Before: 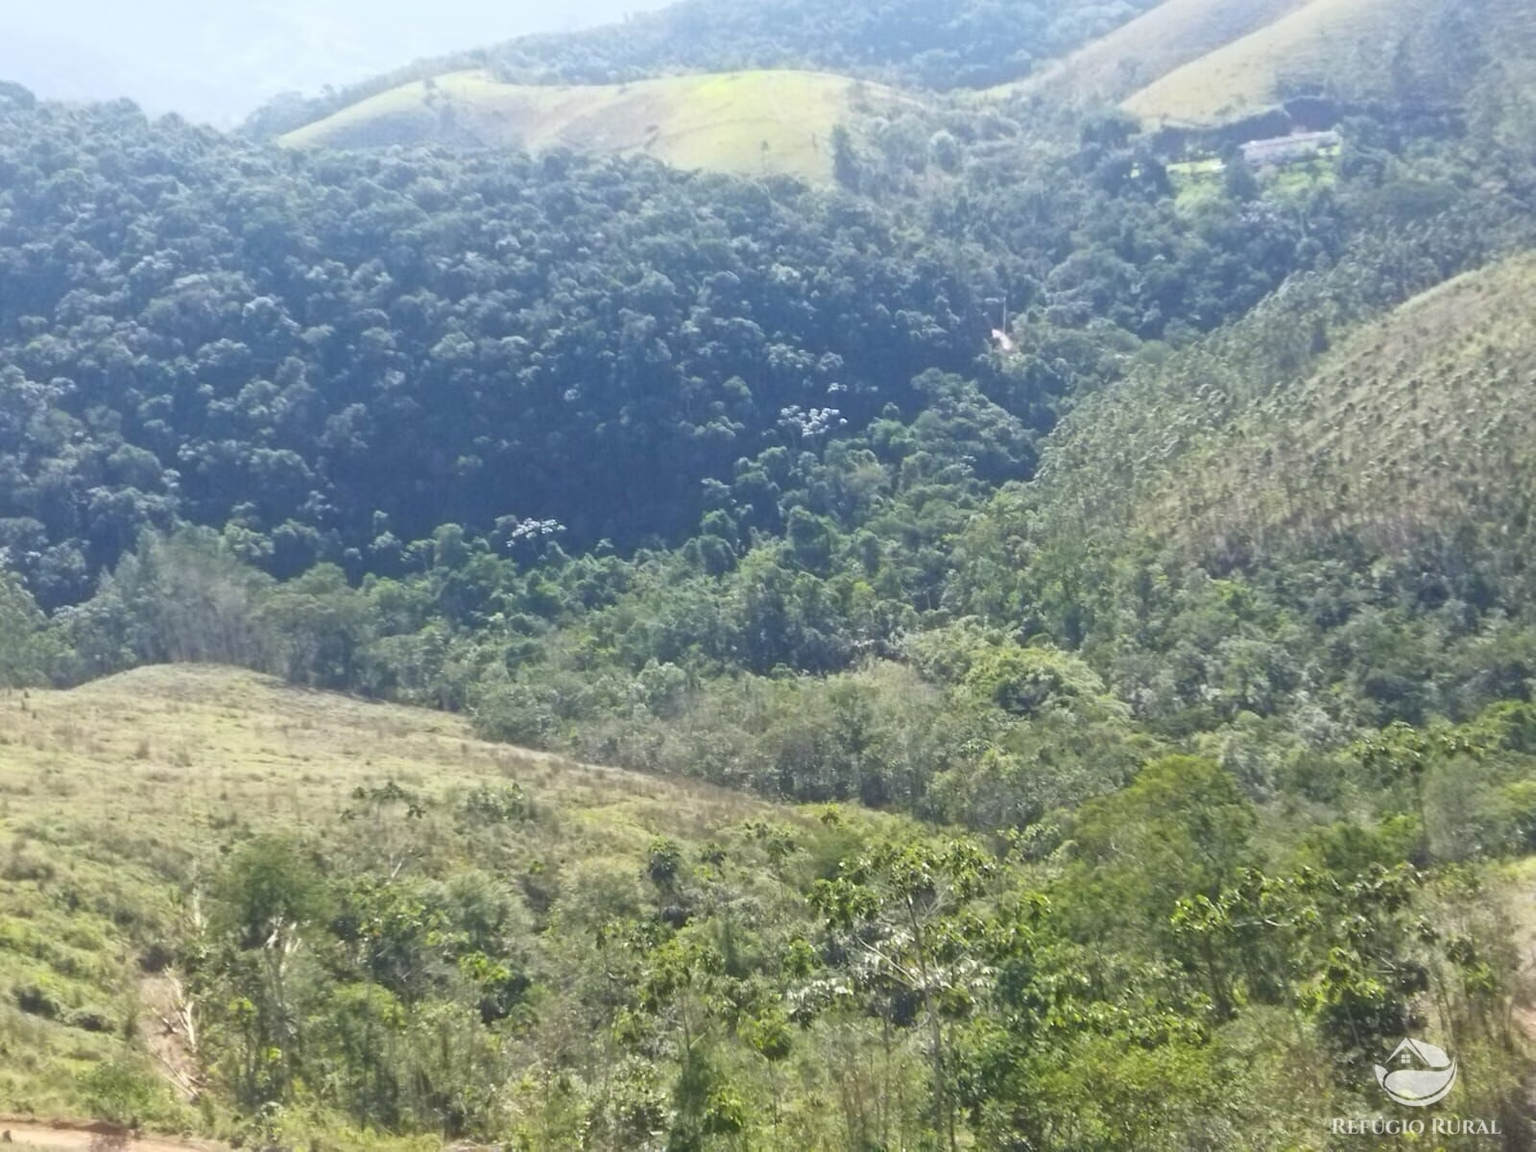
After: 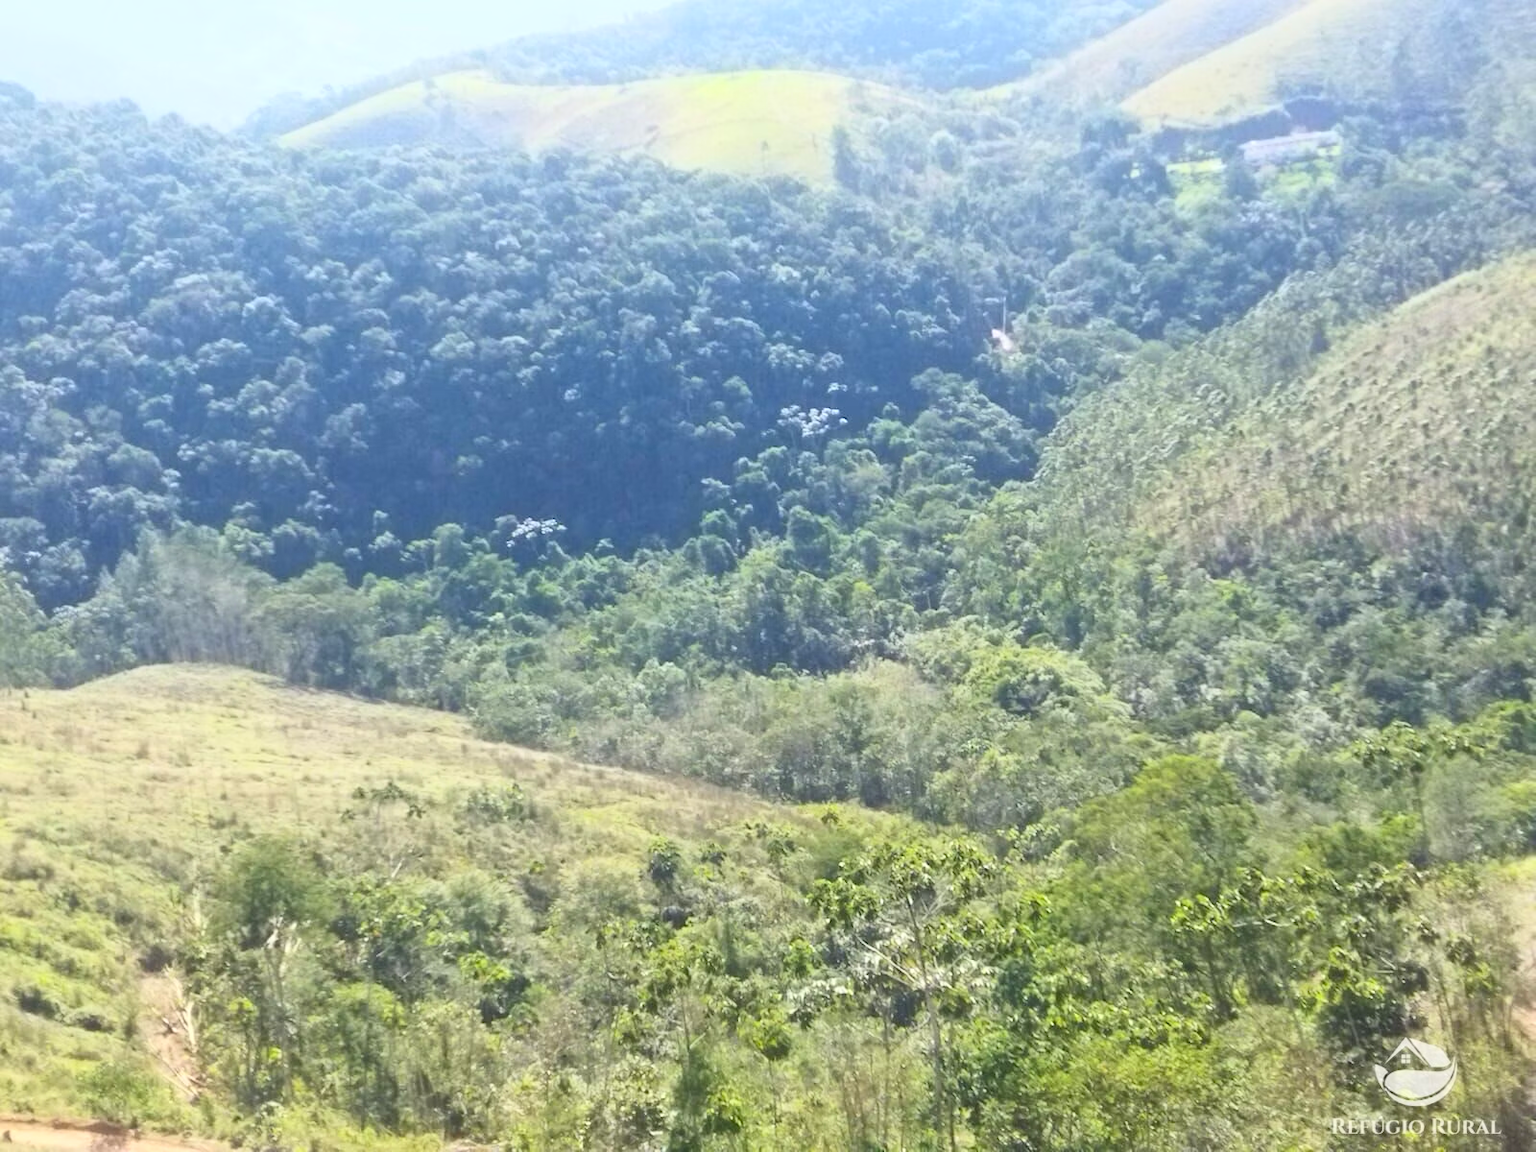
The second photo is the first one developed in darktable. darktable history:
contrast brightness saturation: contrast 0.205, brightness 0.166, saturation 0.23
